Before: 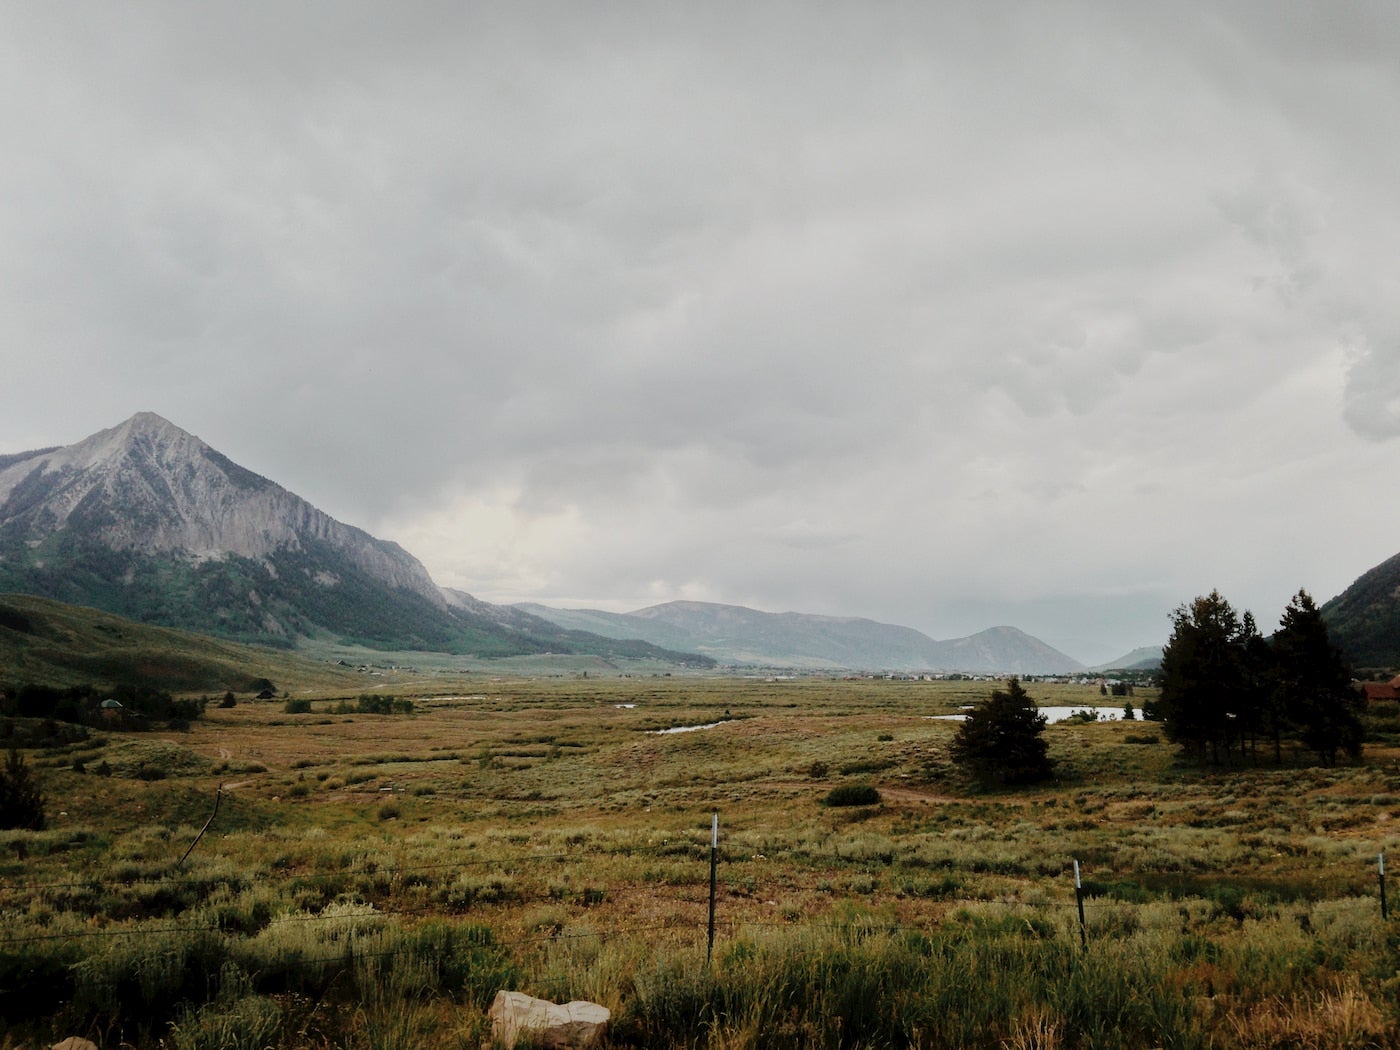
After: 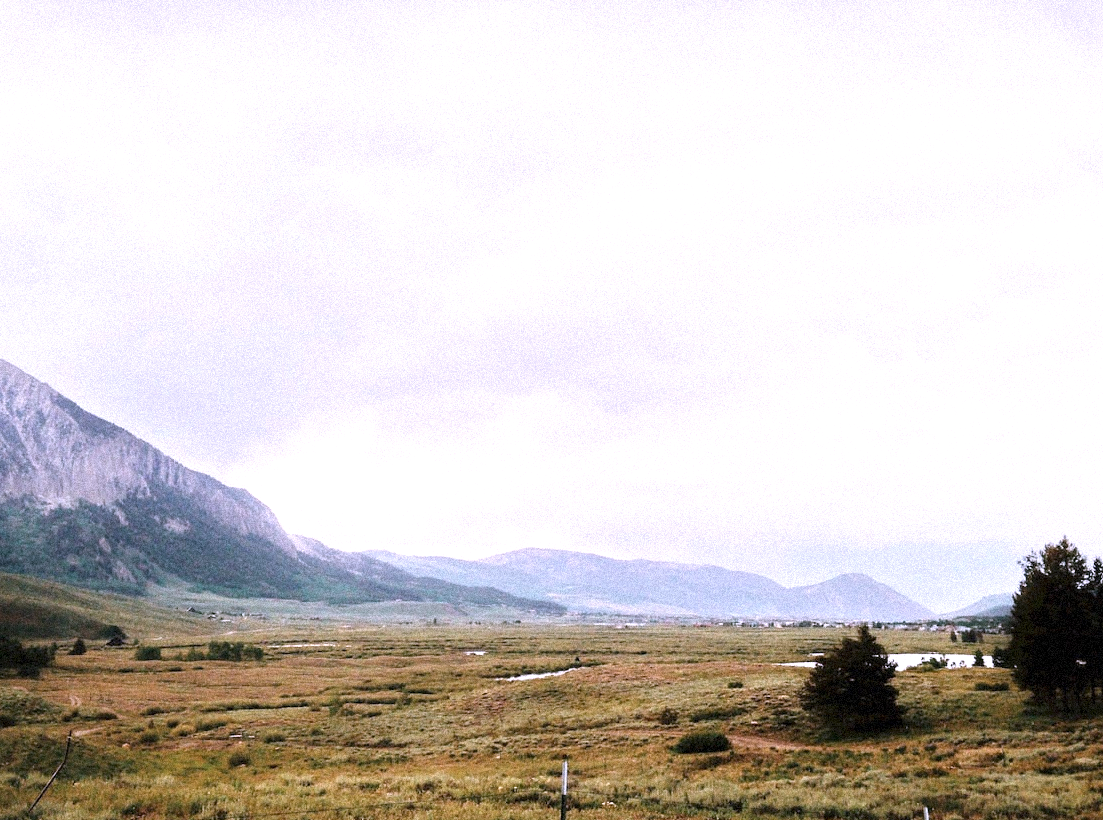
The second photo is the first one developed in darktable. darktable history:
grain: coarseness 9.38 ISO, strength 34.99%, mid-tones bias 0%
exposure: black level correction 0, exposure 0.953 EV, compensate exposure bias true, compensate highlight preservation false
crop and rotate: left 10.77%, top 5.1%, right 10.41%, bottom 16.76%
white balance: red 1.042, blue 1.17
